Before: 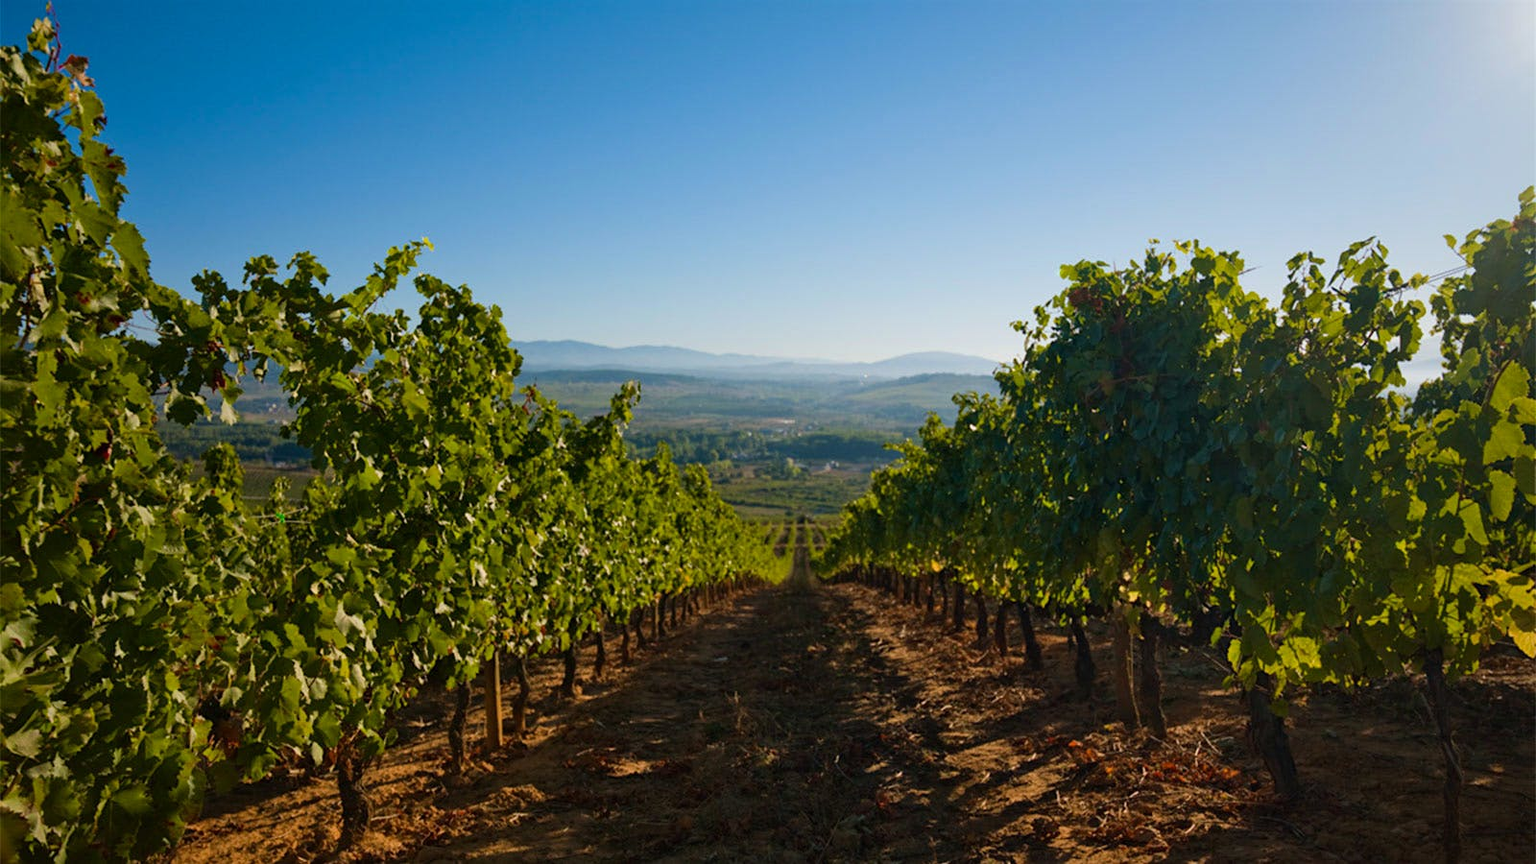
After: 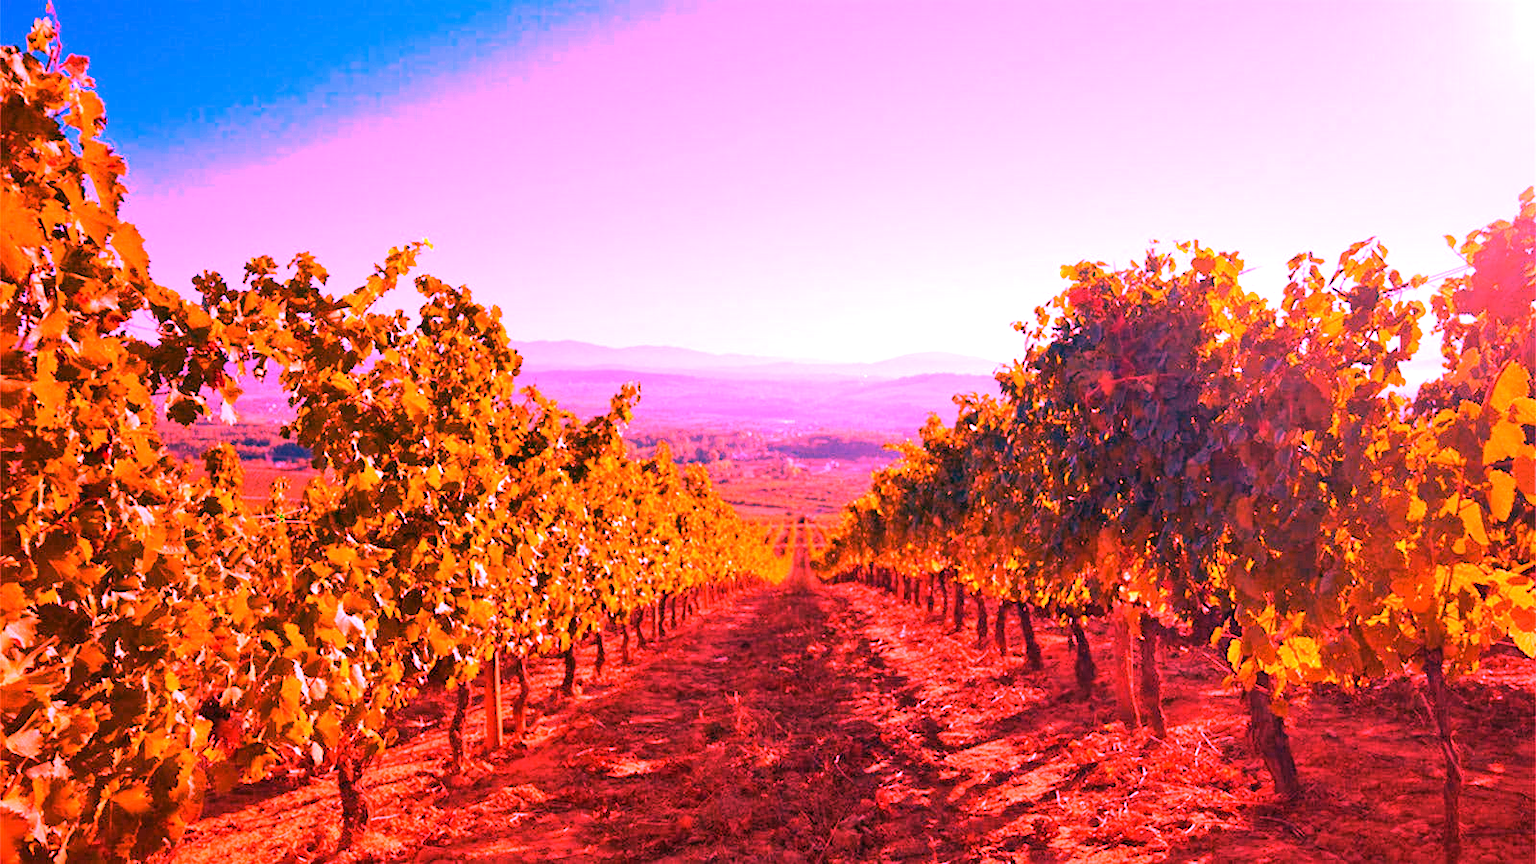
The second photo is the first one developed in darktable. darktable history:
exposure: exposure 0.6 EV, compensate highlight preservation false
white balance: red 4.26, blue 1.802
